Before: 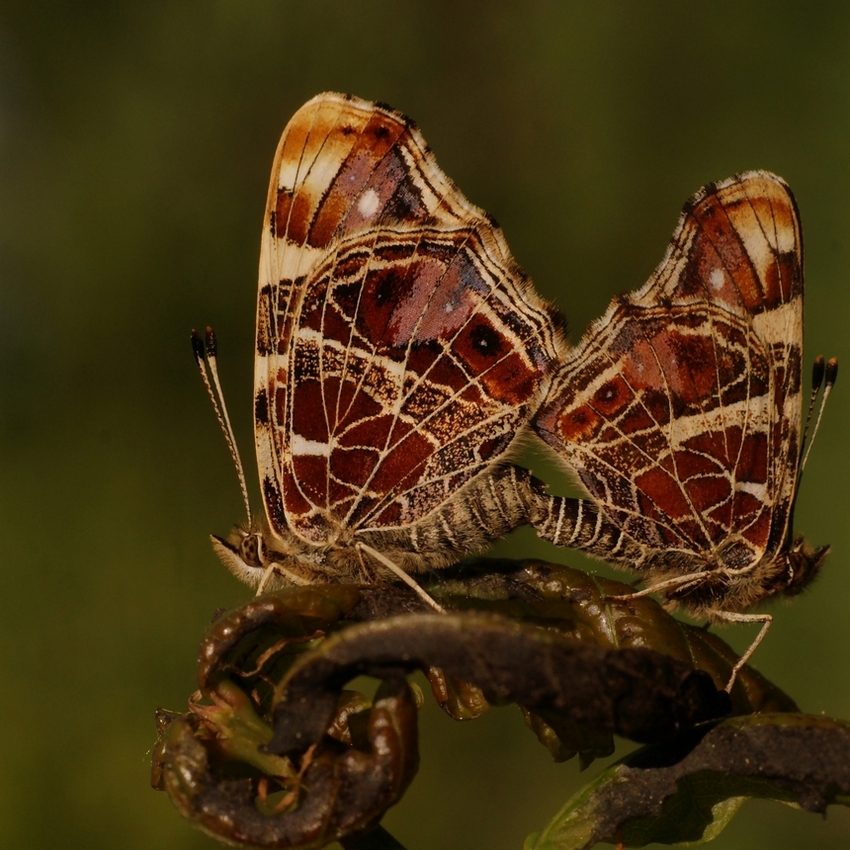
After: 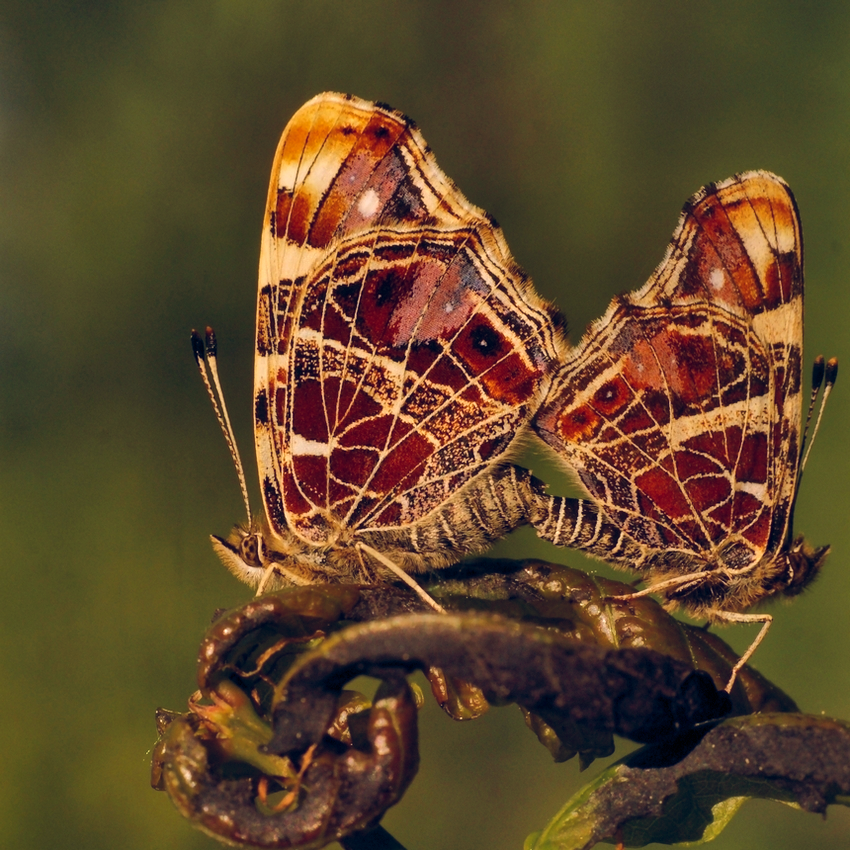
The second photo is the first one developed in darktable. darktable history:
exposure: black level correction 0, exposure 0.5 EV, compensate highlight preservation false
shadows and highlights: shadows 49, highlights -41, soften with gaussian
tone equalizer: on, module defaults
color balance rgb: shadows lift › hue 87.51°, highlights gain › chroma 1.35%, highlights gain › hue 55.1°, global offset › chroma 0.13%, global offset › hue 253.66°, perceptual saturation grading › global saturation 16.38%
